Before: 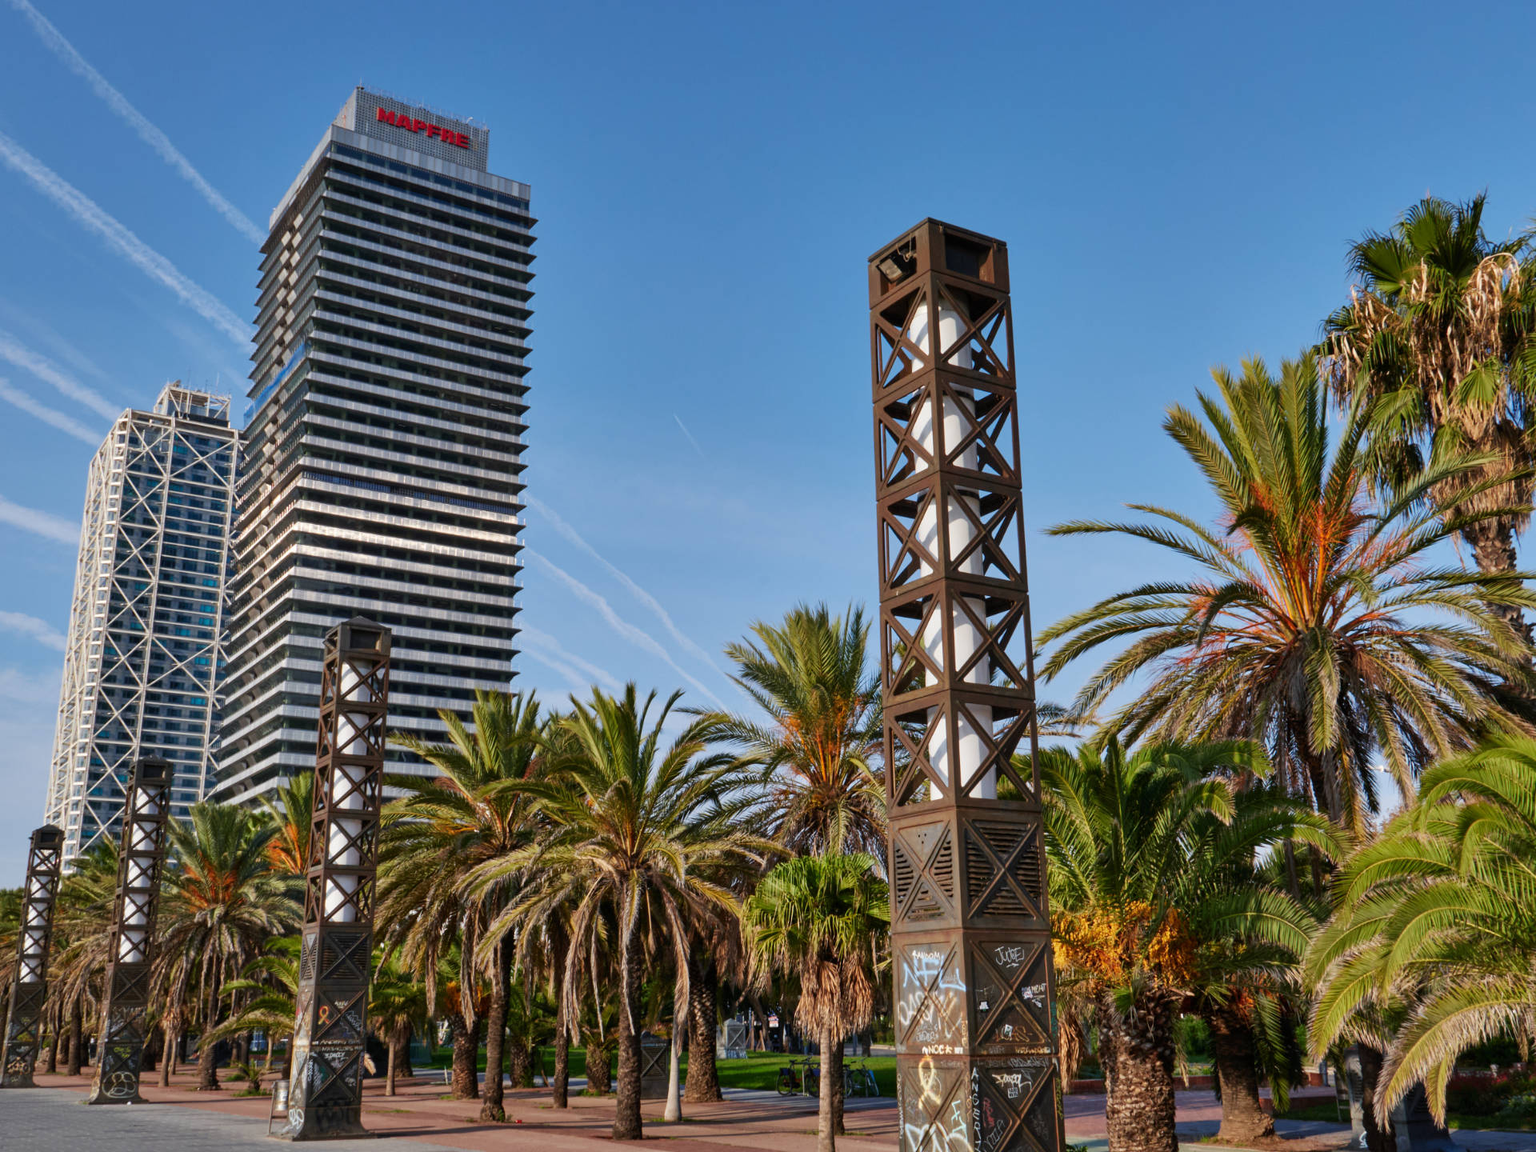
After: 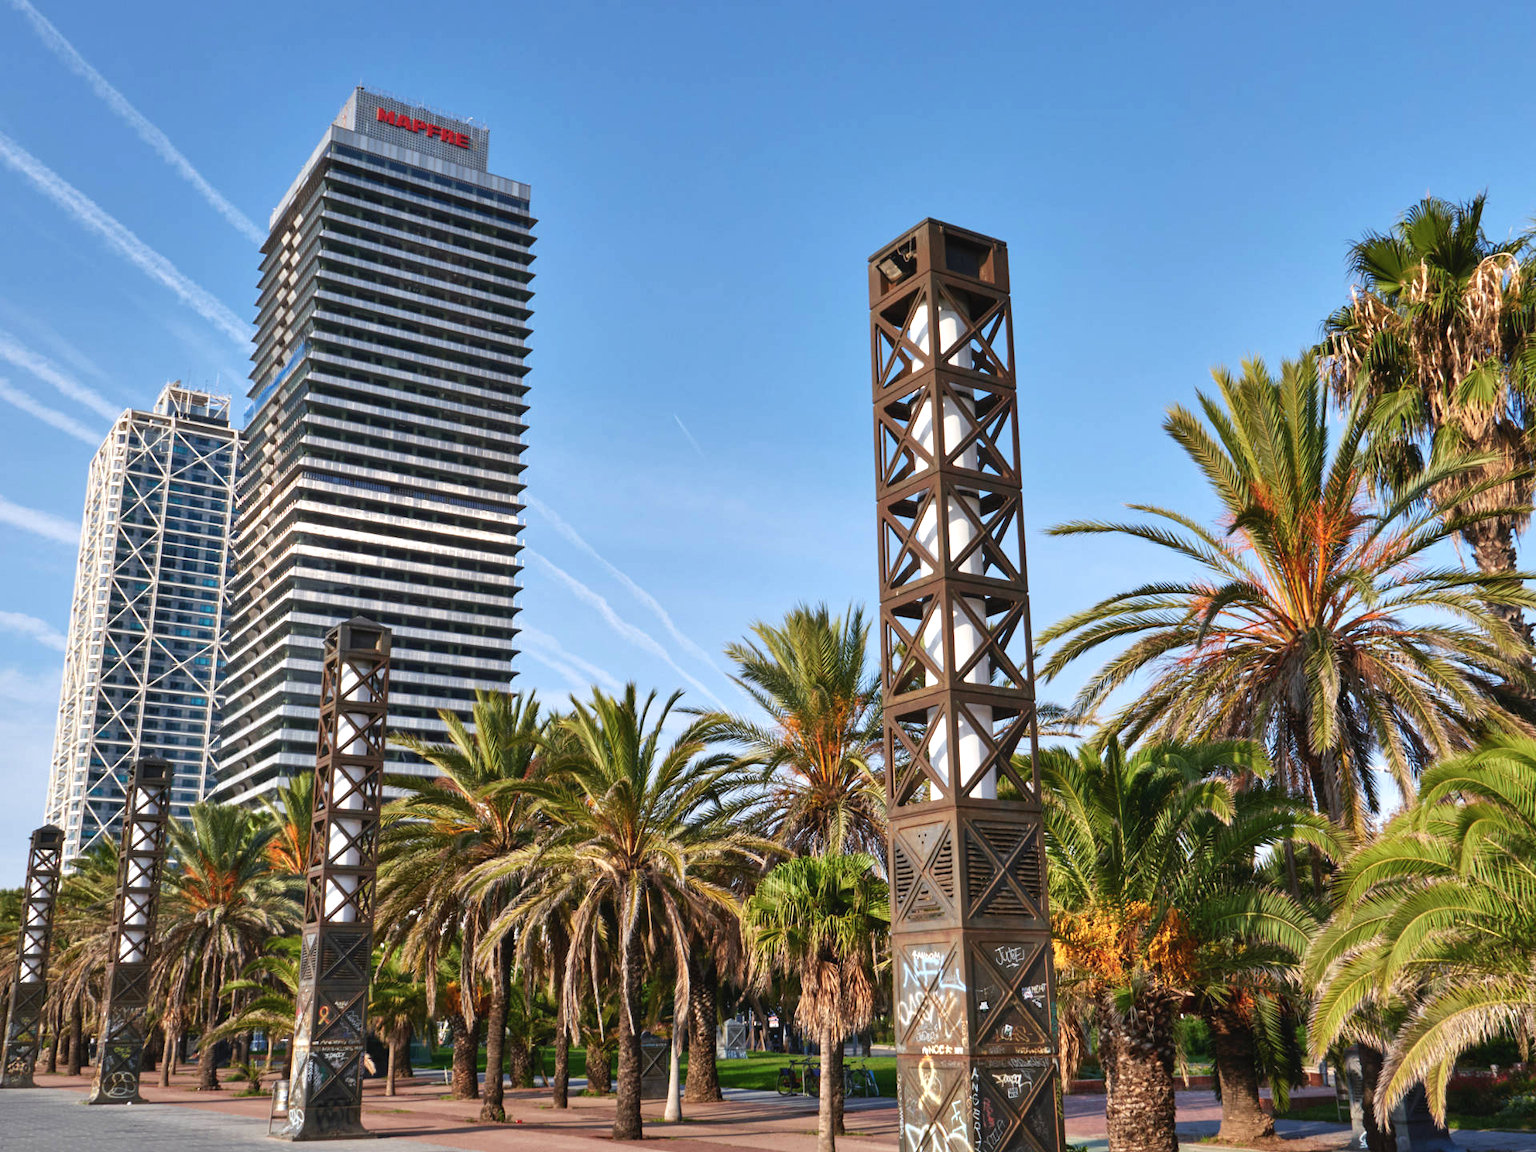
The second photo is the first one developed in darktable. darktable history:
contrast brightness saturation: contrast -0.065, brightness -0.032, saturation -0.115
tone equalizer: on, module defaults
exposure: black level correction 0, exposure 0.702 EV, compensate exposure bias true, compensate highlight preservation false
